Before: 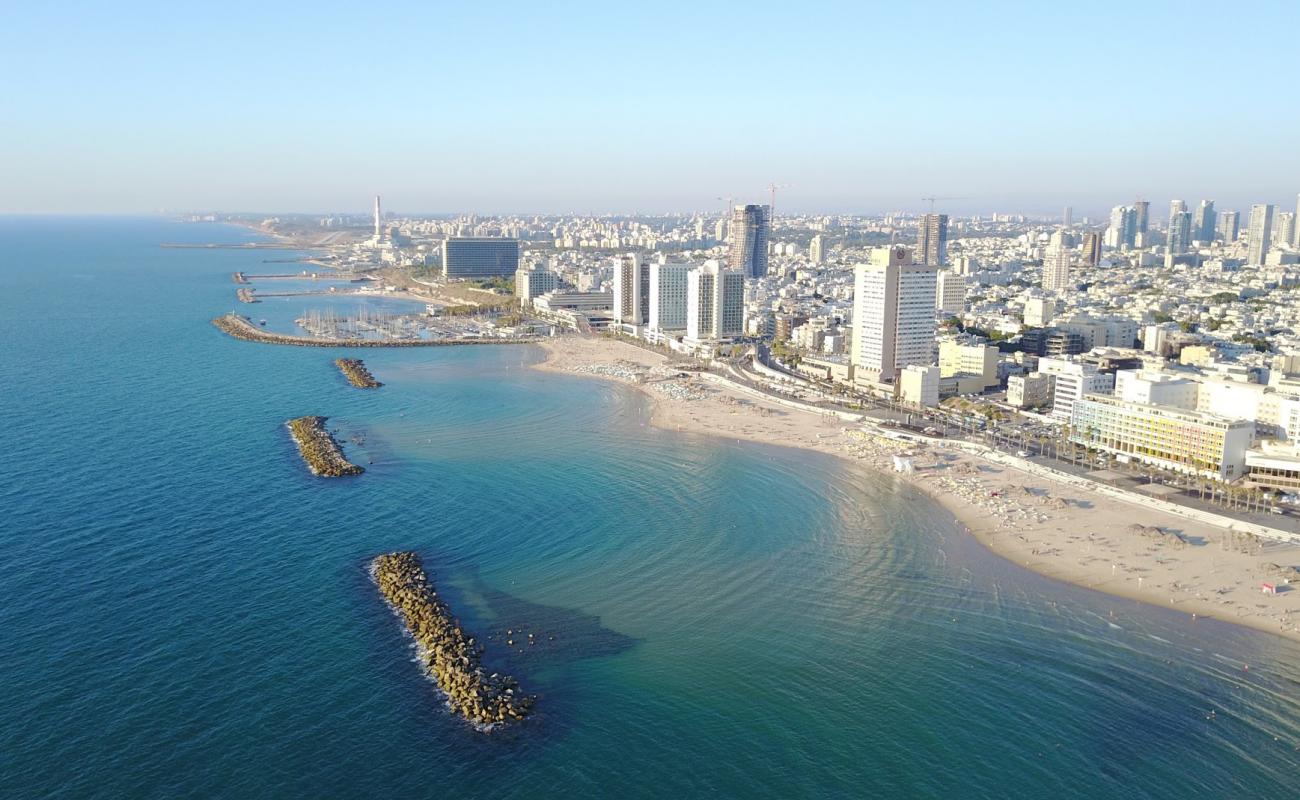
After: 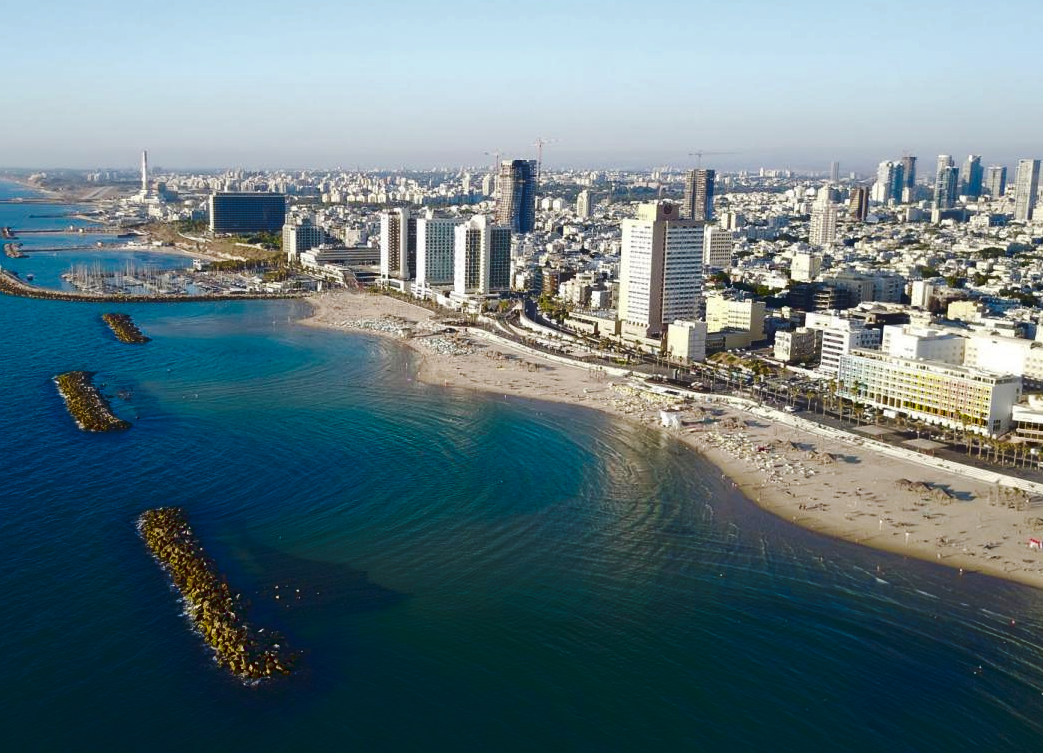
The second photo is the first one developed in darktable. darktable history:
contrast brightness saturation: contrast 0.09, brightness -0.59, saturation 0.17
tone curve: curves: ch0 [(0, 0) (0.003, 0.06) (0.011, 0.071) (0.025, 0.085) (0.044, 0.104) (0.069, 0.123) (0.1, 0.146) (0.136, 0.167) (0.177, 0.205) (0.224, 0.248) (0.277, 0.309) (0.335, 0.384) (0.399, 0.467) (0.468, 0.553) (0.543, 0.633) (0.623, 0.698) (0.709, 0.769) (0.801, 0.841) (0.898, 0.912) (1, 1)], preserve colors none
crop and rotate: left 17.959%, top 5.771%, right 1.742%
